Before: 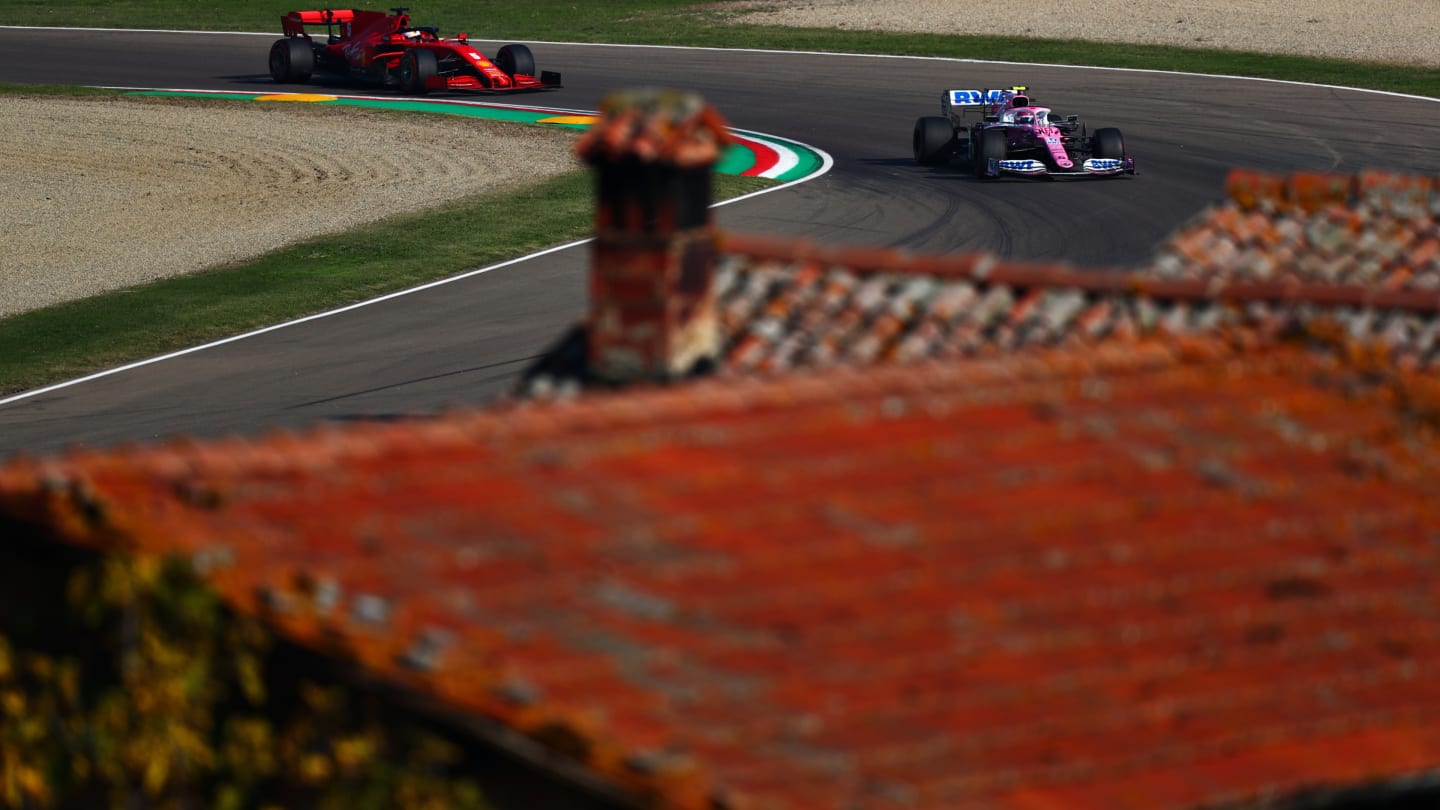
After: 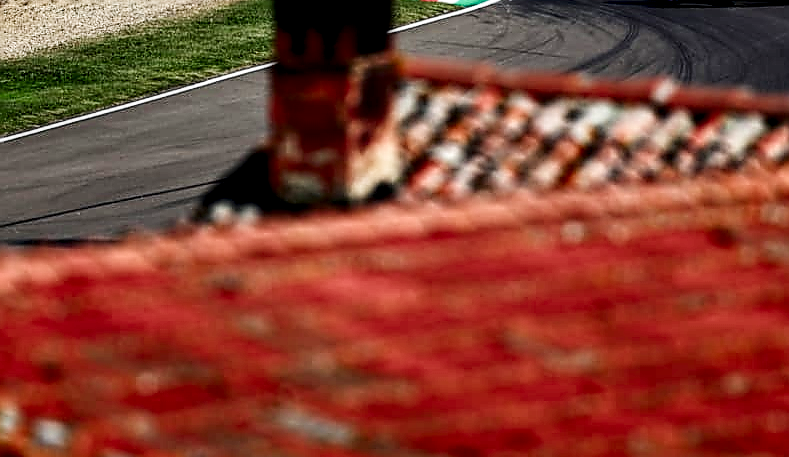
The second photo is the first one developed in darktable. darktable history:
filmic rgb: black relative exposure -7.65 EV, white relative exposure 4.56 EV, hardness 3.61, color science v4 (2020)
tone equalizer: mask exposure compensation -0.509 EV
crop and rotate: left 22.228%, top 21.721%, right 22.949%, bottom 21.796%
local contrast: highlights 26%, detail 150%
exposure: black level correction 0, exposure 1.446 EV, compensate highlight preservation false
contrast brightness saturation: contrast 0.191, brightness -0.235, saturation 0.118
sharpen: radius 1.422, amount 1.255, threshold 0.704
